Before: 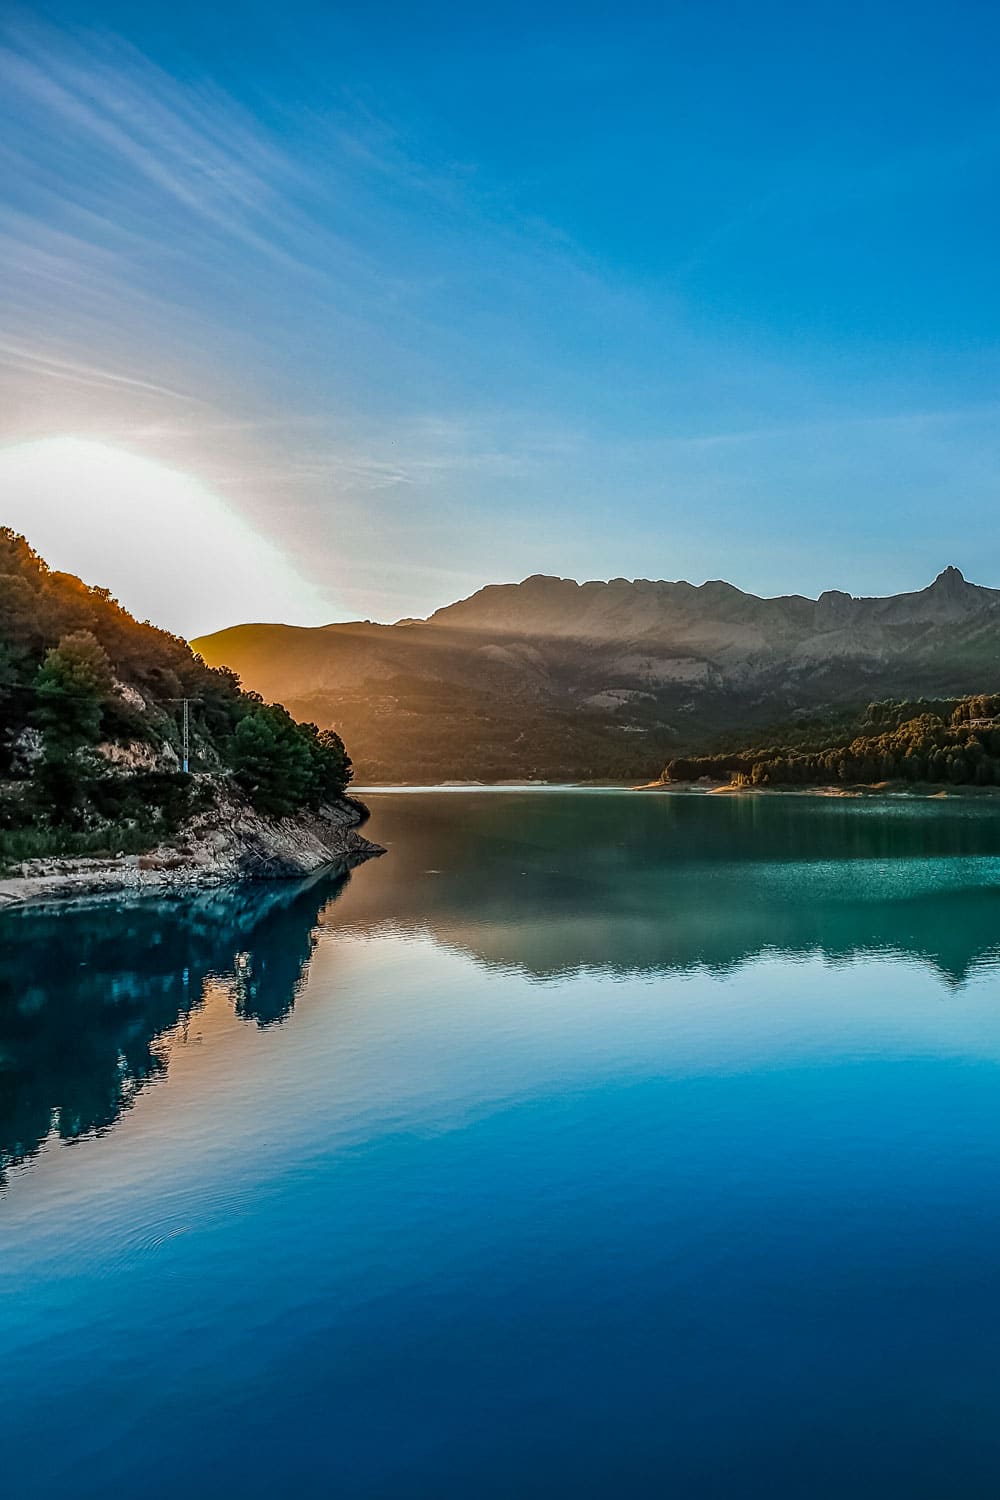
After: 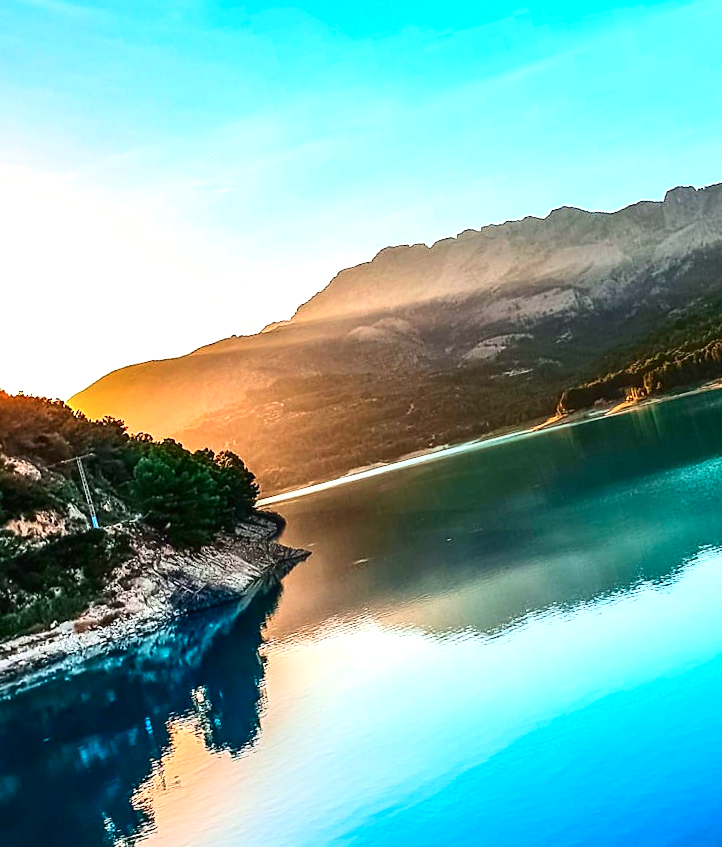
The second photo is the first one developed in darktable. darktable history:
crop and rotate: left 13.537%, right 19.796%
rotate and perspective: rotation -14.8°, crop left 0.1, crop right 0.903, crop top 0.25, crop bottom 0.748
contrast equalizer: y [[0.5, 0.486, 0.447, 0.446, 0.489, 0.5], [0.5 ×6], [0.5 ×6], [0 ×6], [0 ×6]]
color balance: input saturation 100.43%, contrast fulcrum 14.22%, output saturation 70.41%
contrast brightness saturation: contrast 0.26, brightness 0.02, saturation 0.87
exposure: black level correction 0, exposure 1.1 EV, compensate exposure bias true, compensate highlight preservation false
